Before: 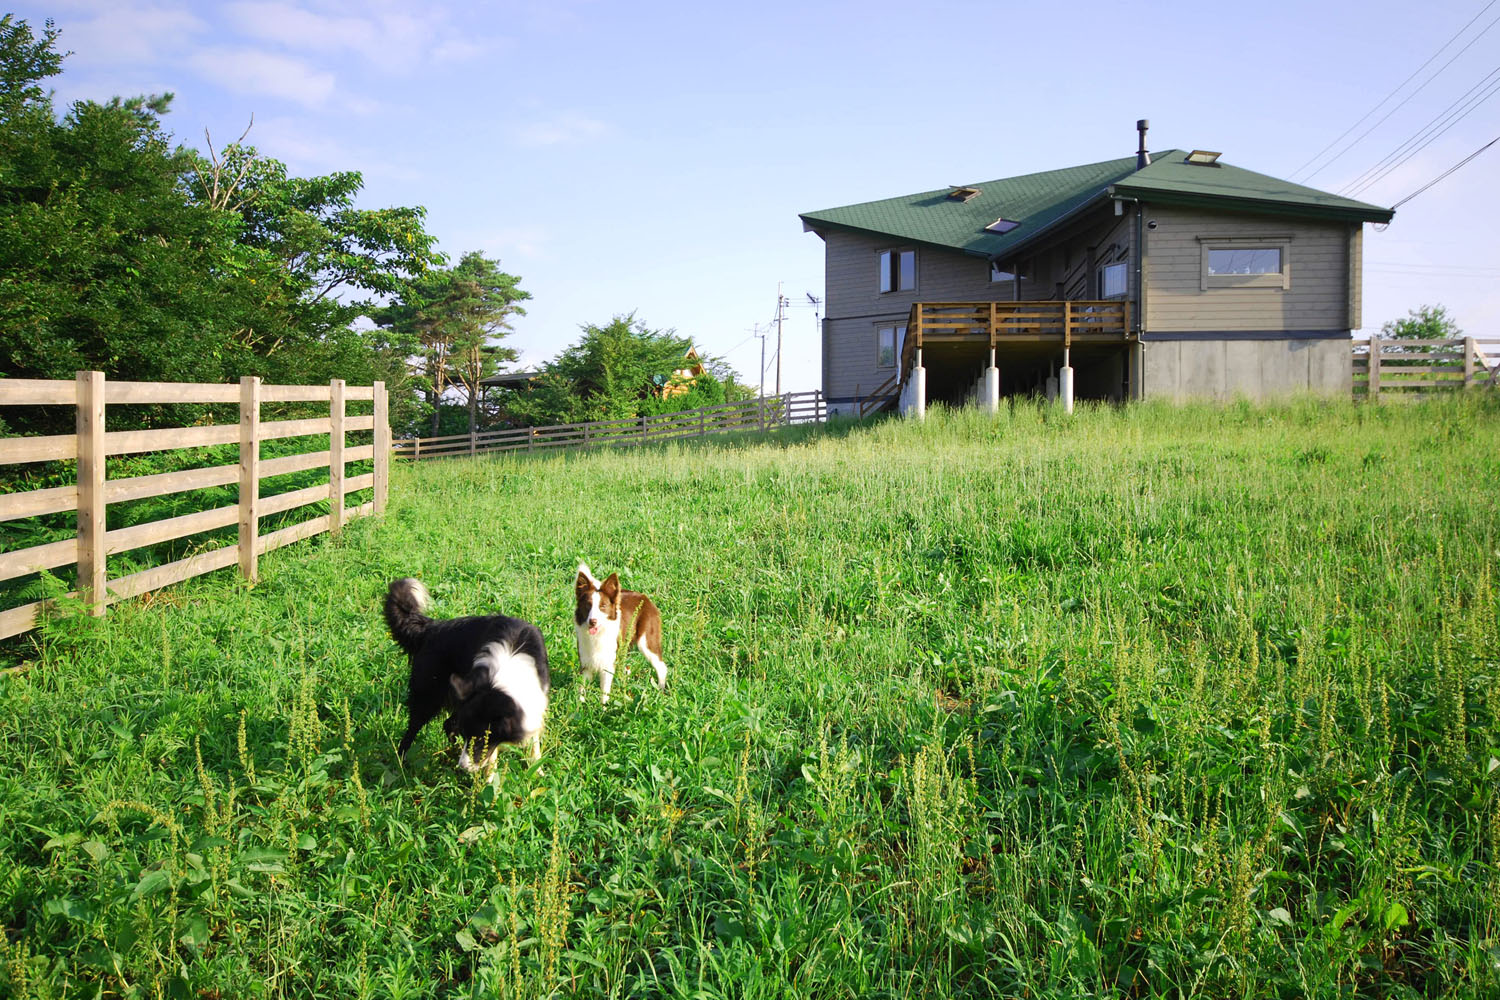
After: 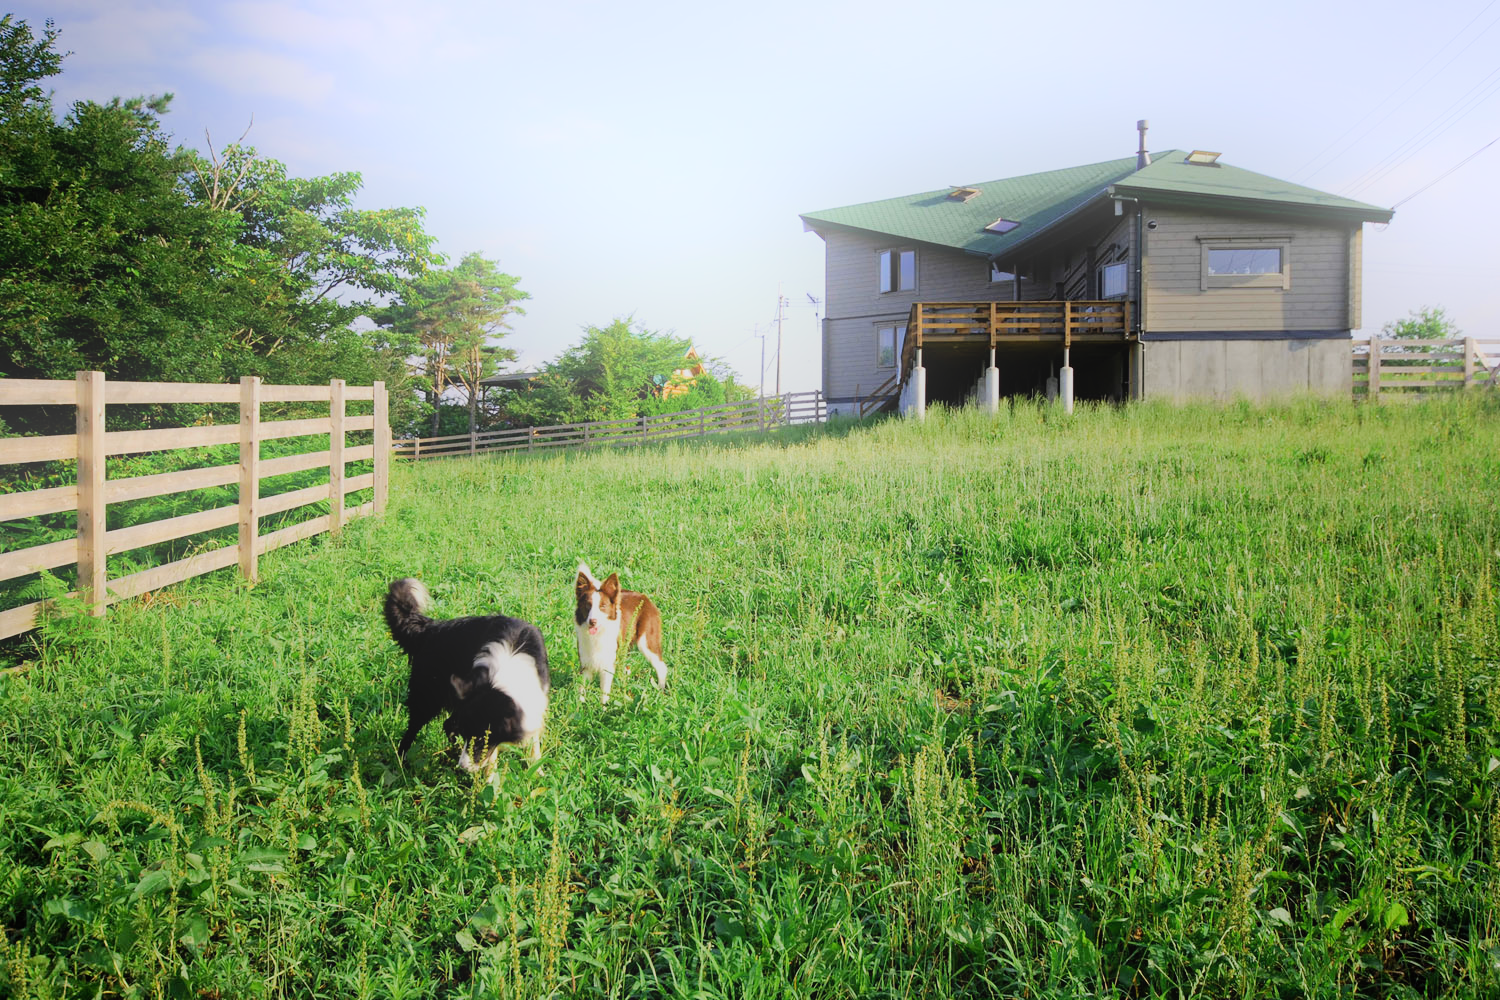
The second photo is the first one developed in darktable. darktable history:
bloom: threshold 82.5%, strength 16.25%
filmic rgb: black relative exposure -7.65 EV, white relative exposure 4.56 EV, hardness 3.61
